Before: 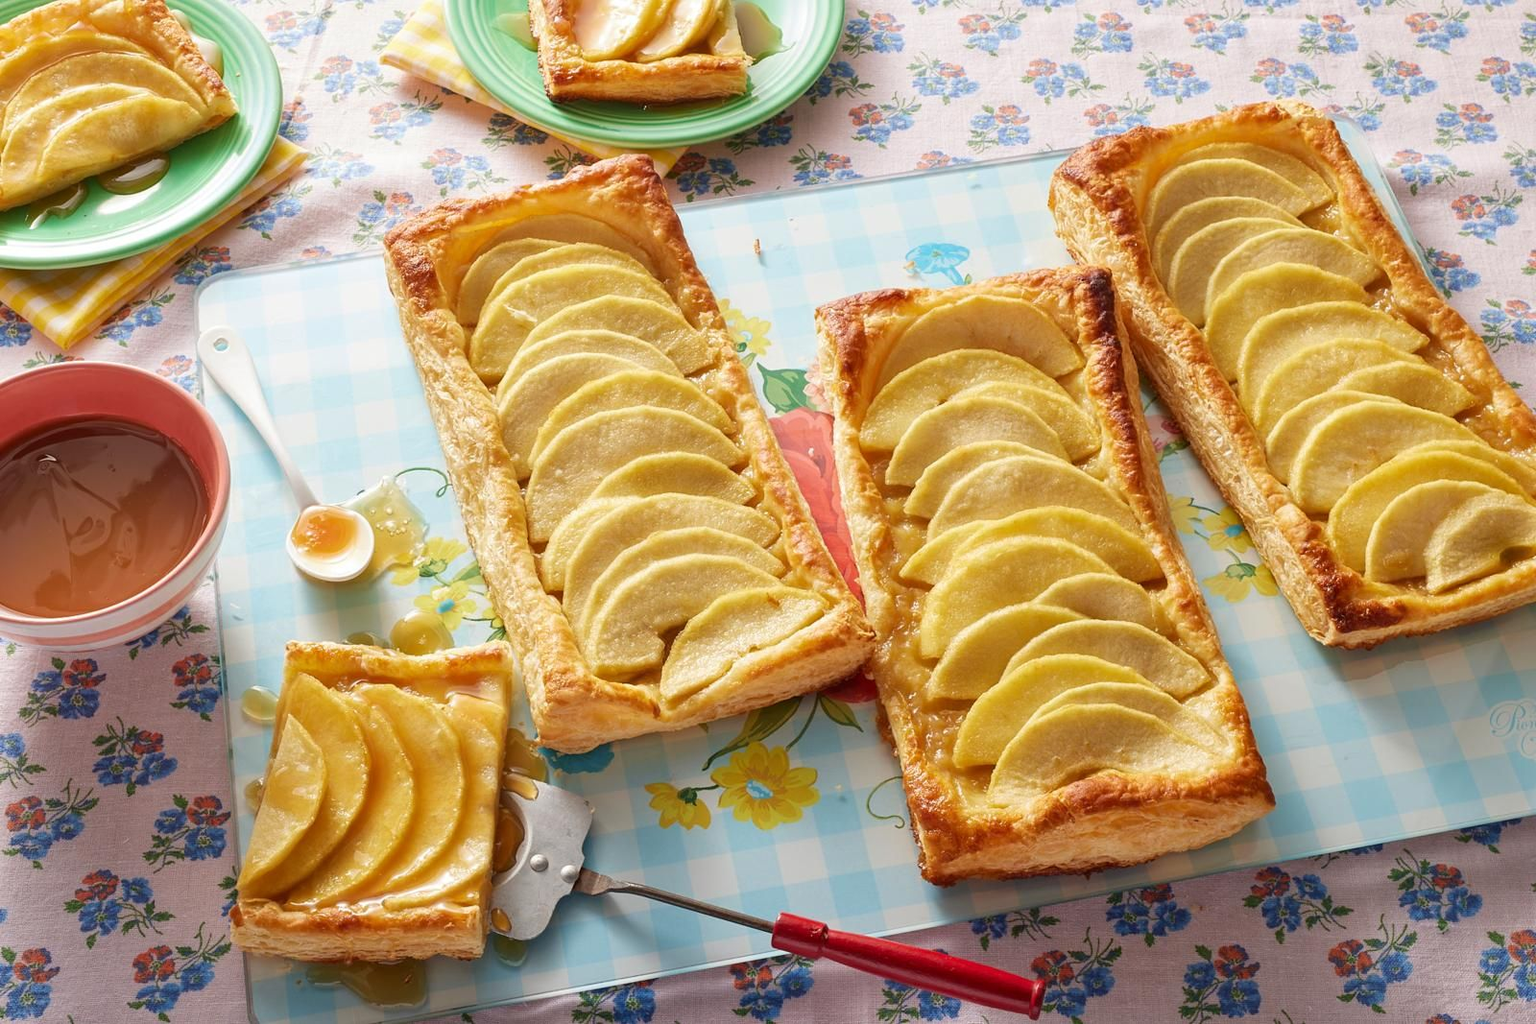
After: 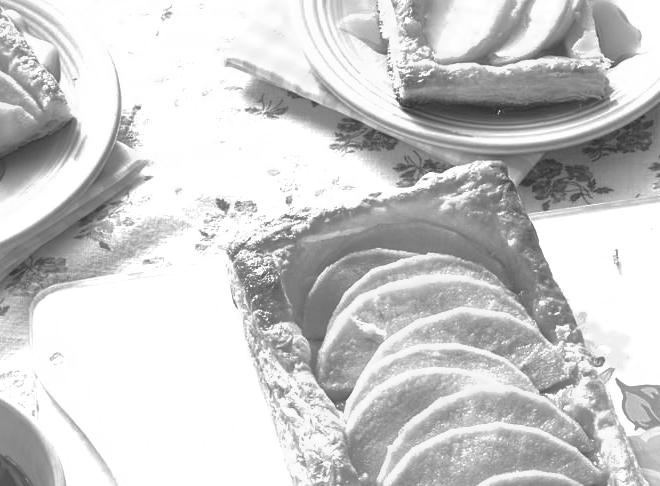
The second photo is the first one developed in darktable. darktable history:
color zones: curves: ch0 [(0, 0.613) (0.01, 0.613) (0.245, 0.448) (0.498, 0.529) (0.642, 0.665) (0.879, 0.777) (0.99, 0.613)]; ch1 [(0, 0) (0.143, 0) (0.286, 0) (0.429, 0) (0.571, 0) (0.714, 0) (0.857, 0)]
crop and rotate: left 10.83%, top 0.069%, right 47.898%, bottom 54.302%
shadows and highlights: on, module defaults
exposure: black level correction 0, exposure 0.704 EV, compensate highlight preservation false
tone equalizer: edges refinement/feathering 500, mask exposure compensation -1.57 EV, preserve details no
